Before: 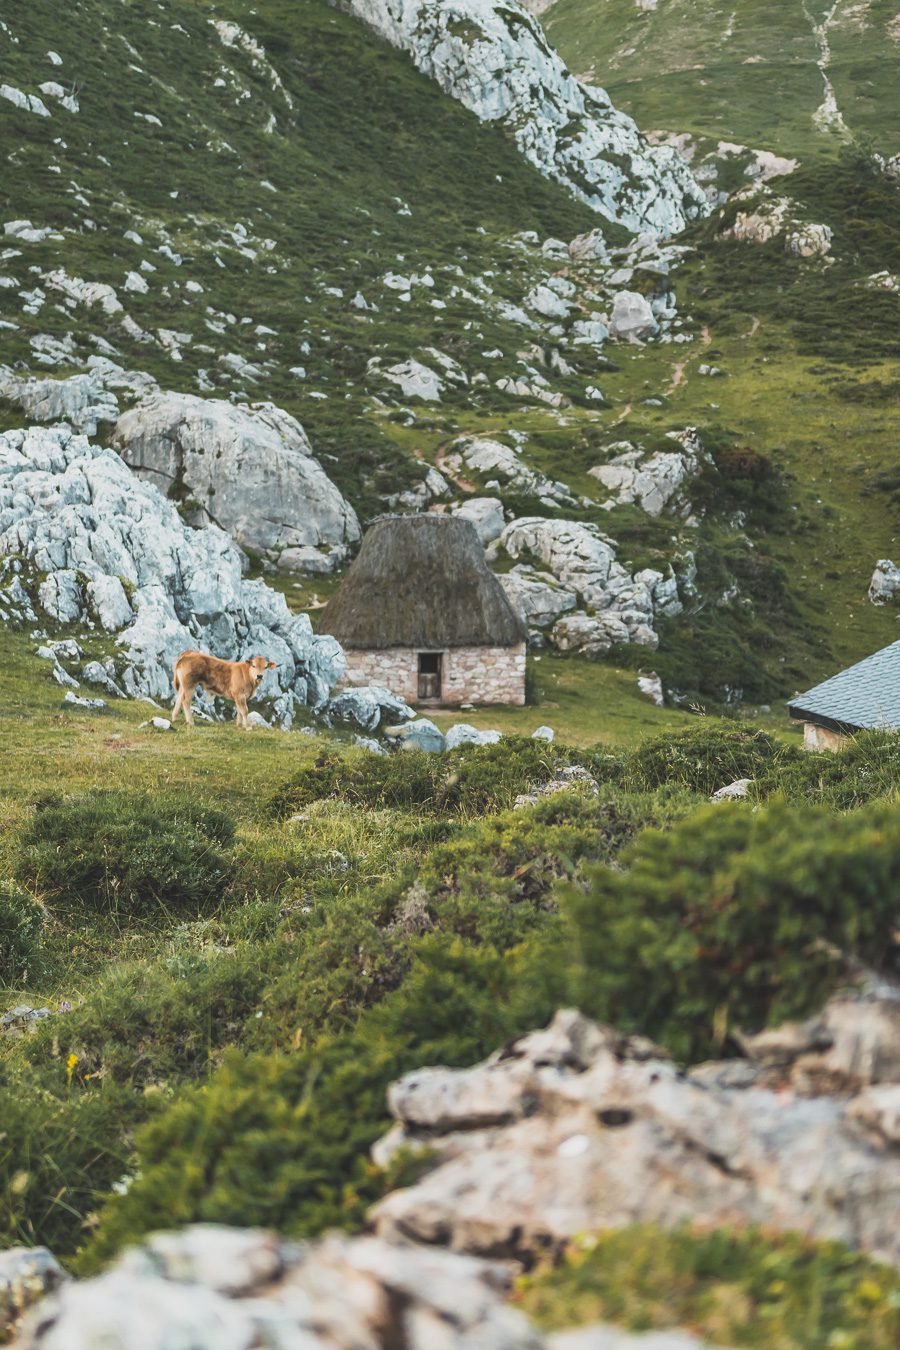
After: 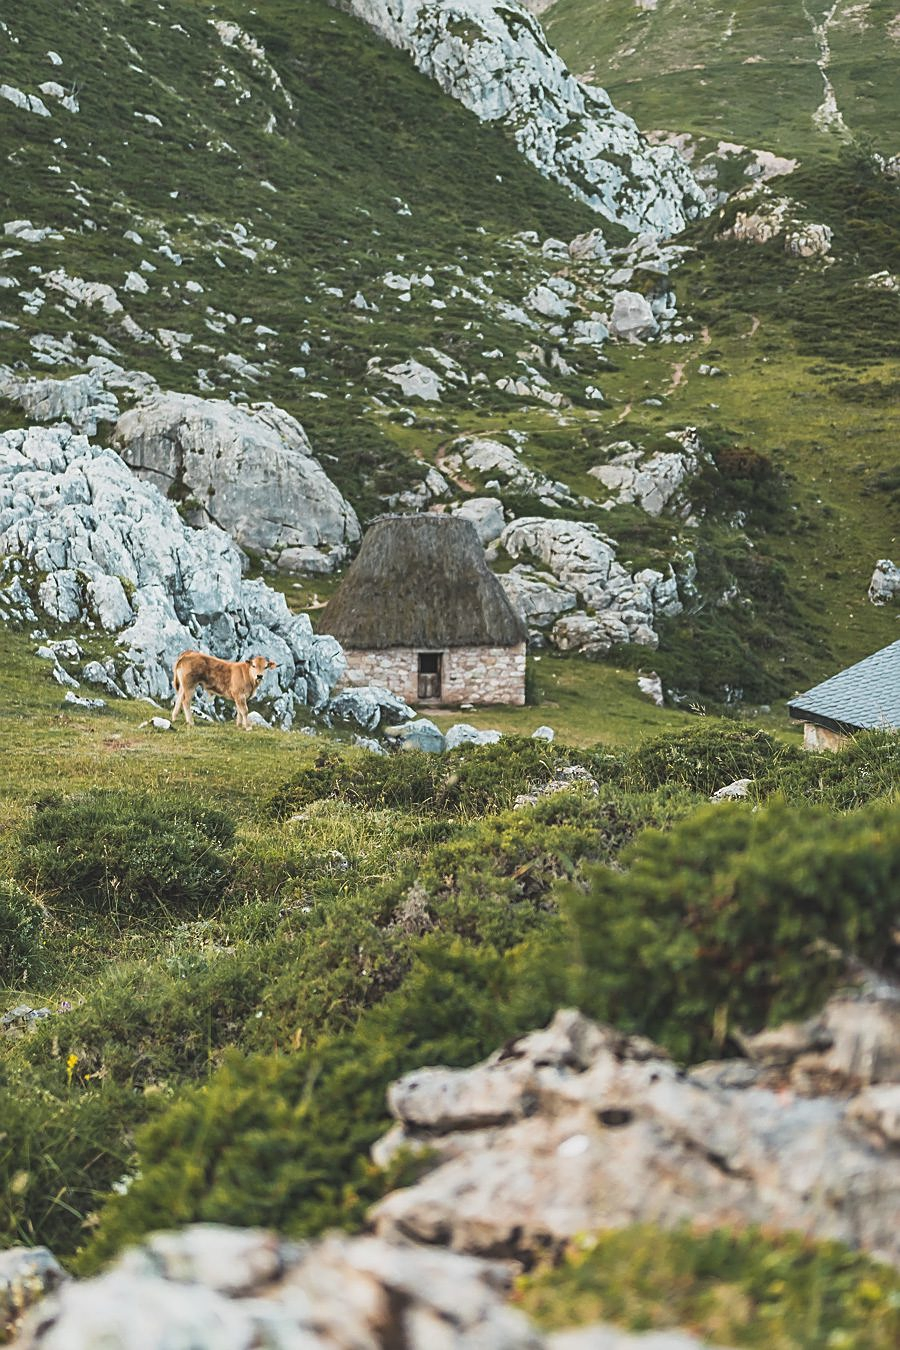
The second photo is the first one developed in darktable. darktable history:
base curve: curves: ch0 [(0, 0) (0.297, 0.298) (1, 1)], preserve colors none
sharpen: on, module defaults
